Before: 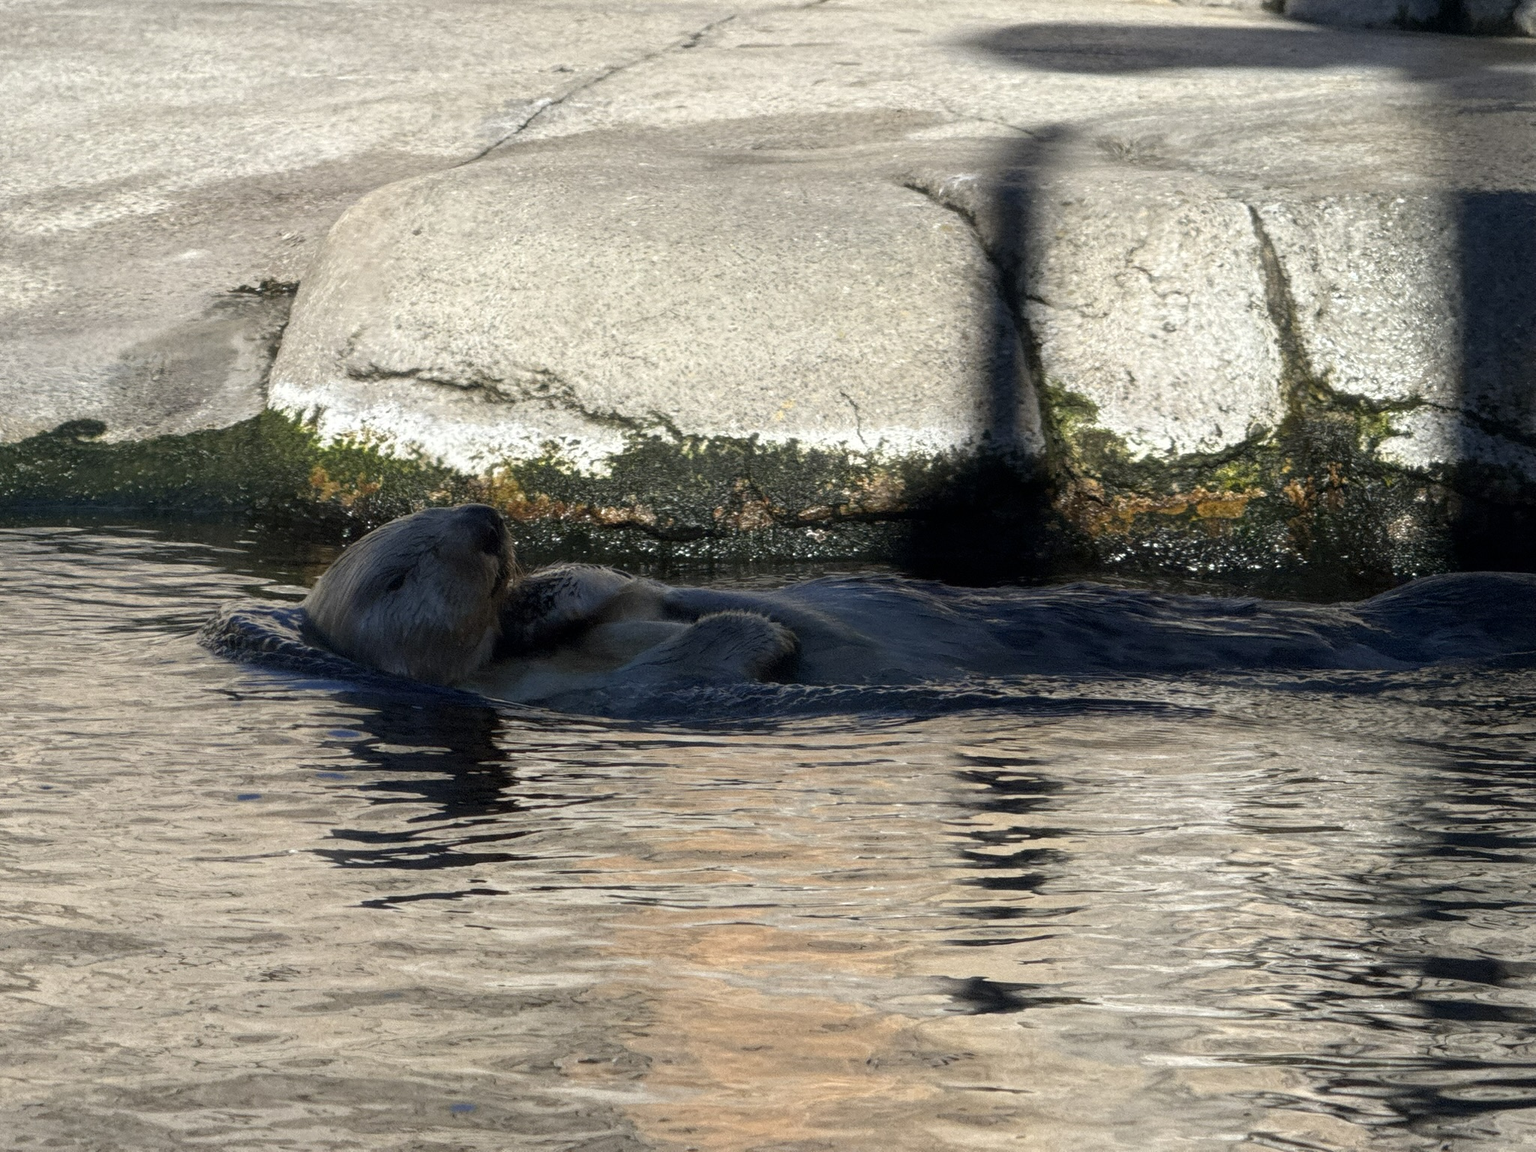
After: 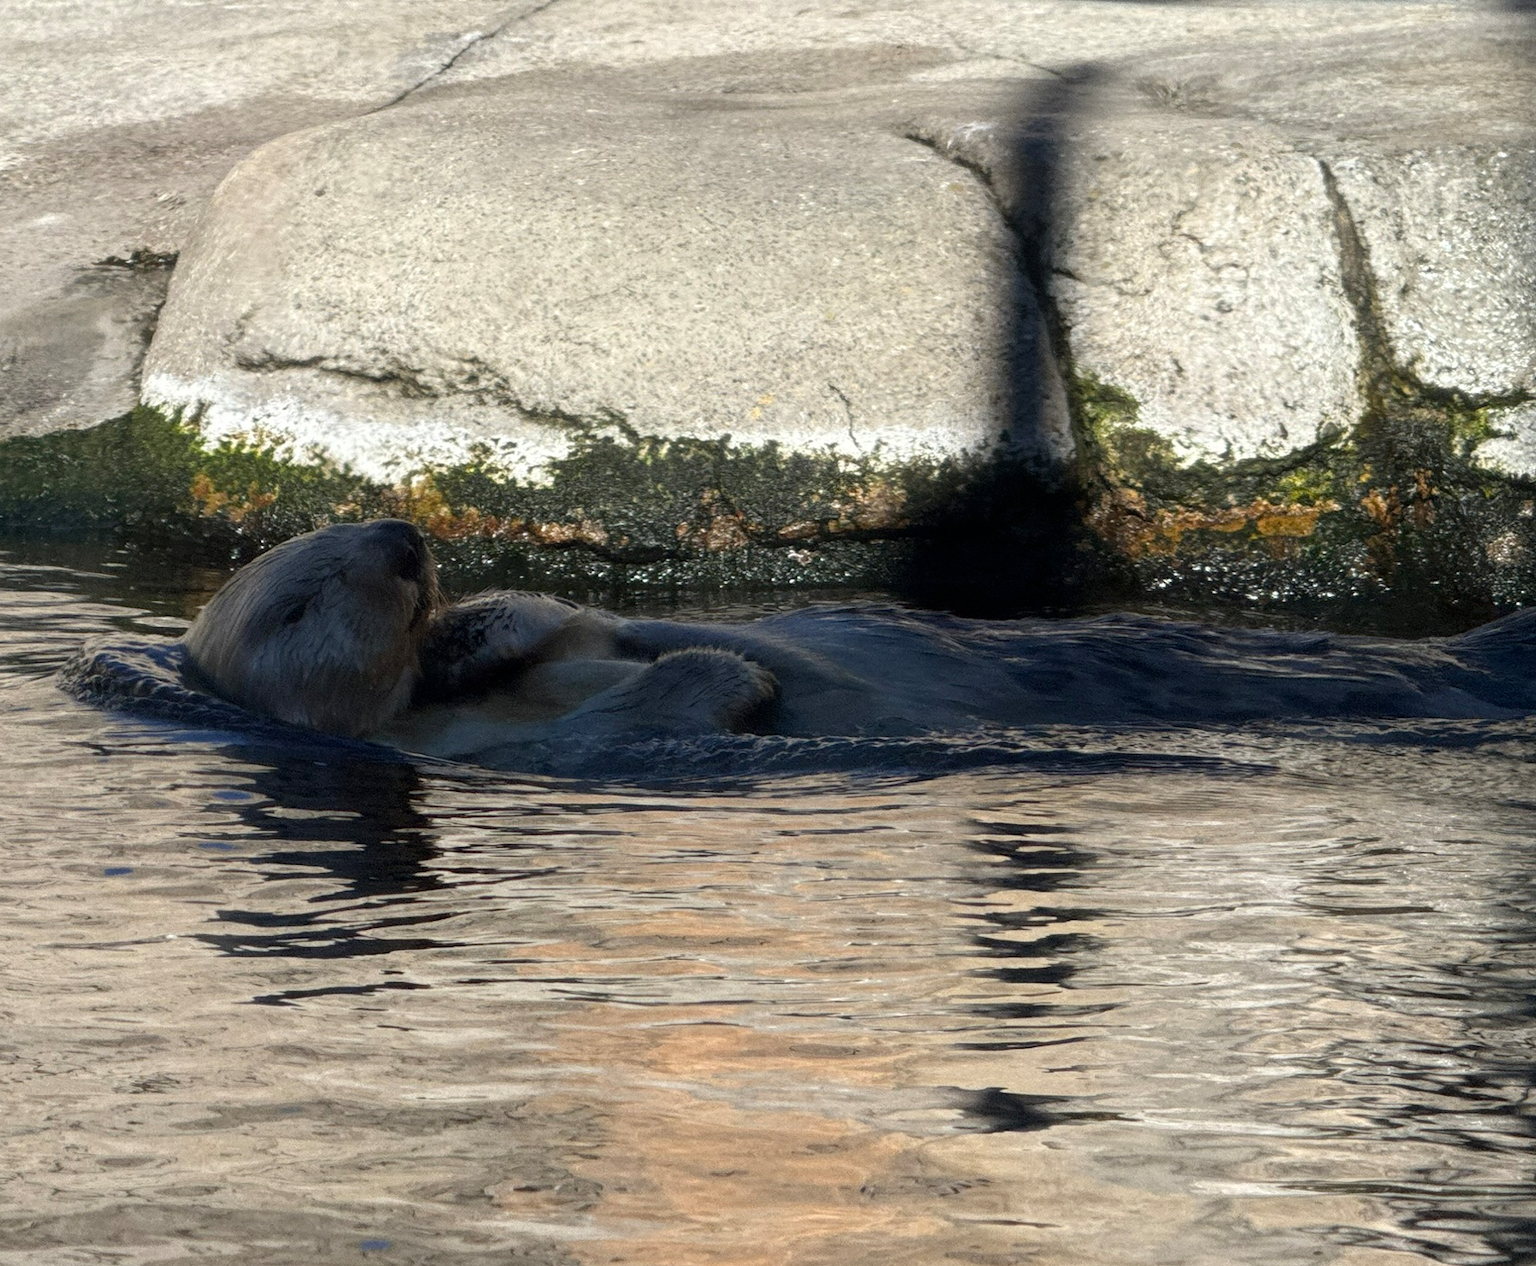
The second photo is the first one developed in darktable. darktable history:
crop: left 9.831%, top 6.289%, right 6.939%, bottom 2.191%
